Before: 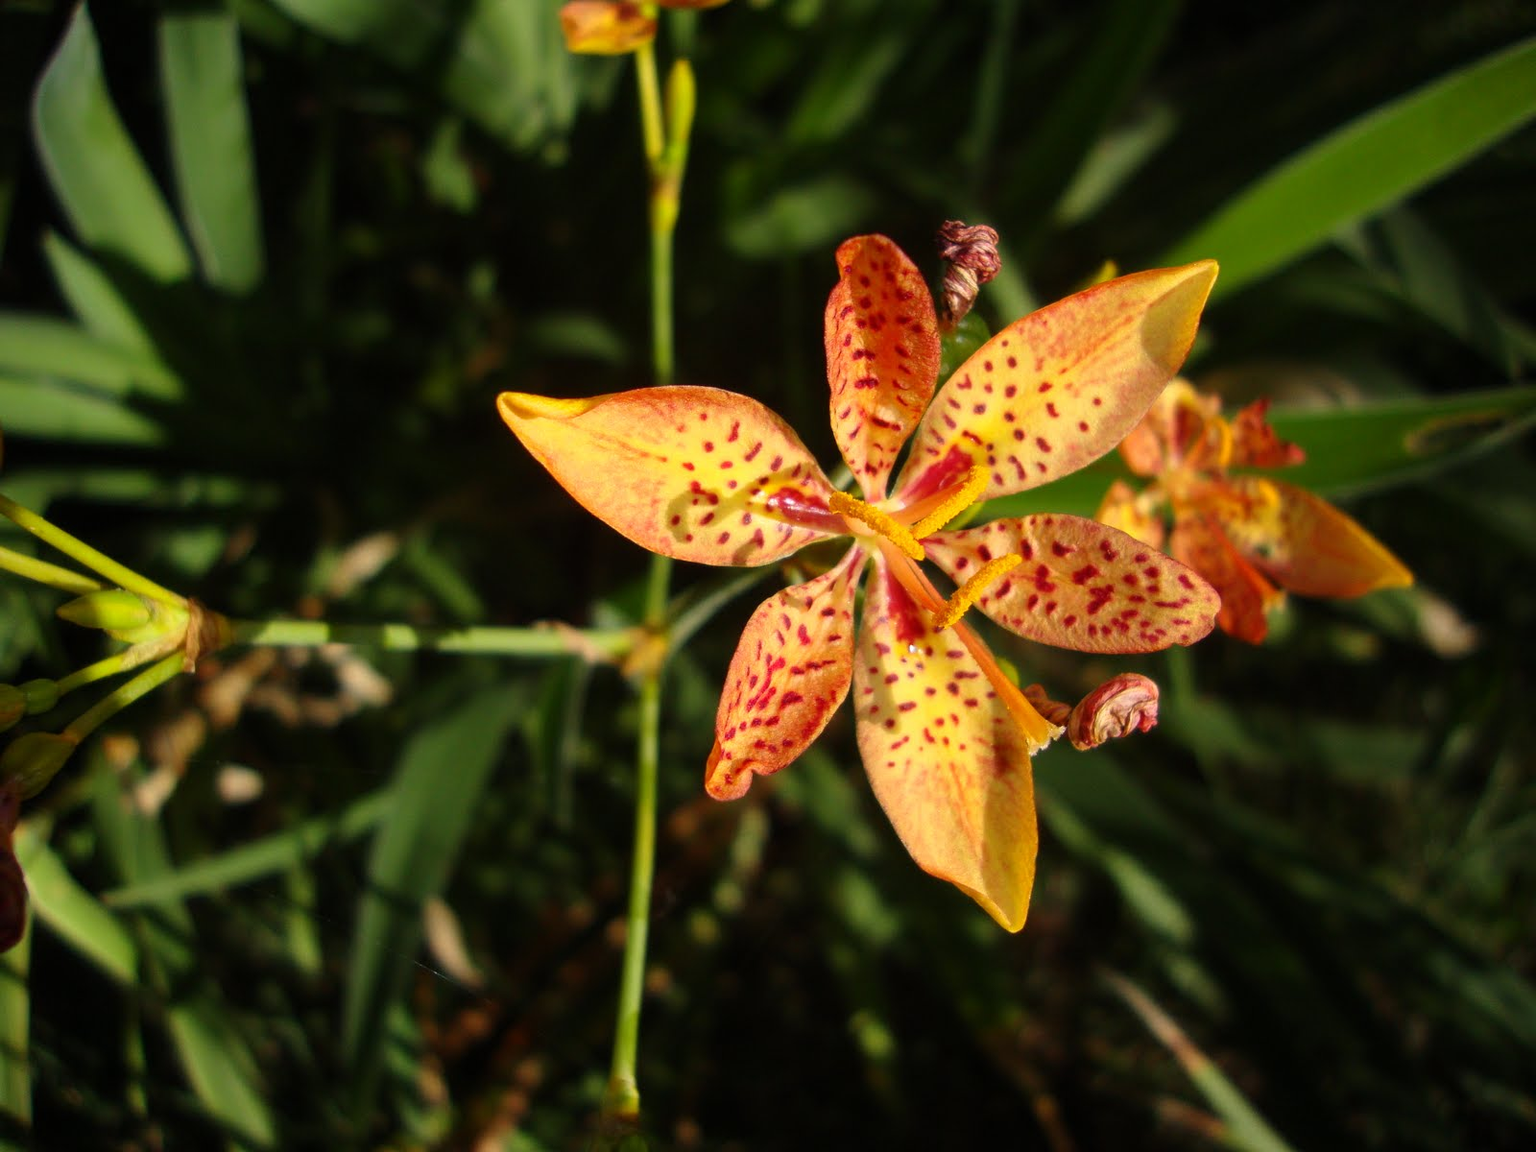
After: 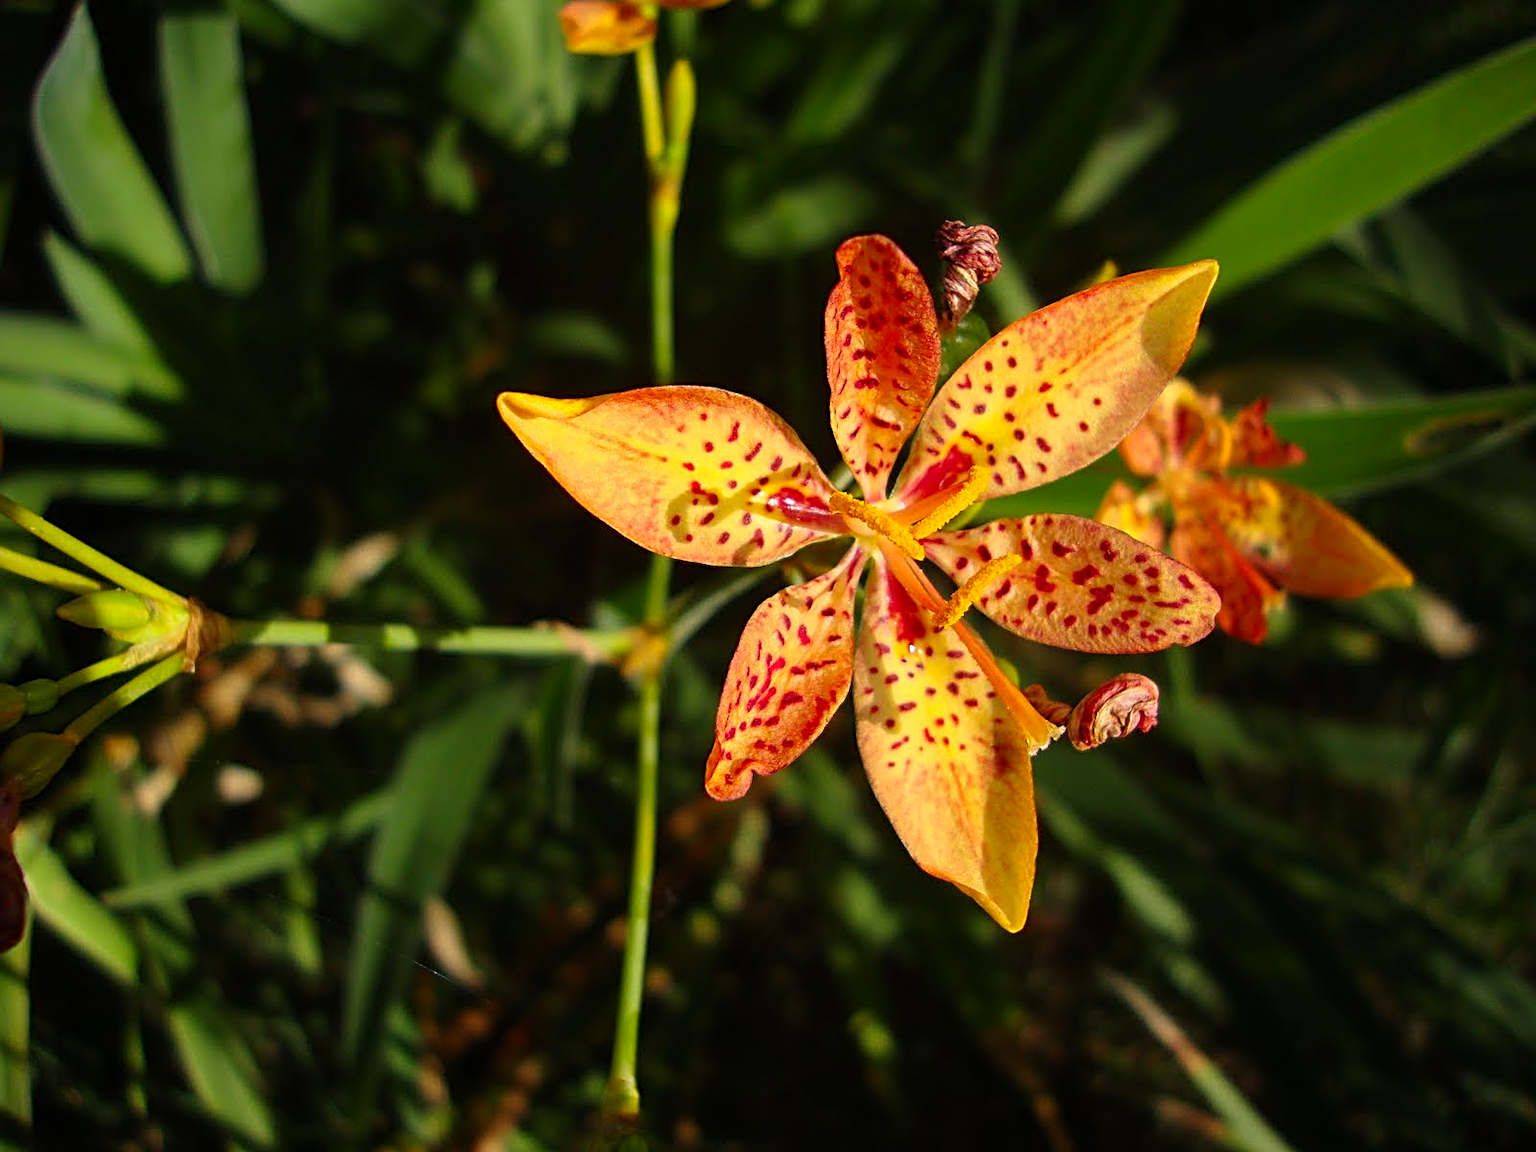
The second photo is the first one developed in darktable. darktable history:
color correction: saturation 1.11
sharpen: radius 2.531, amount 0.628
